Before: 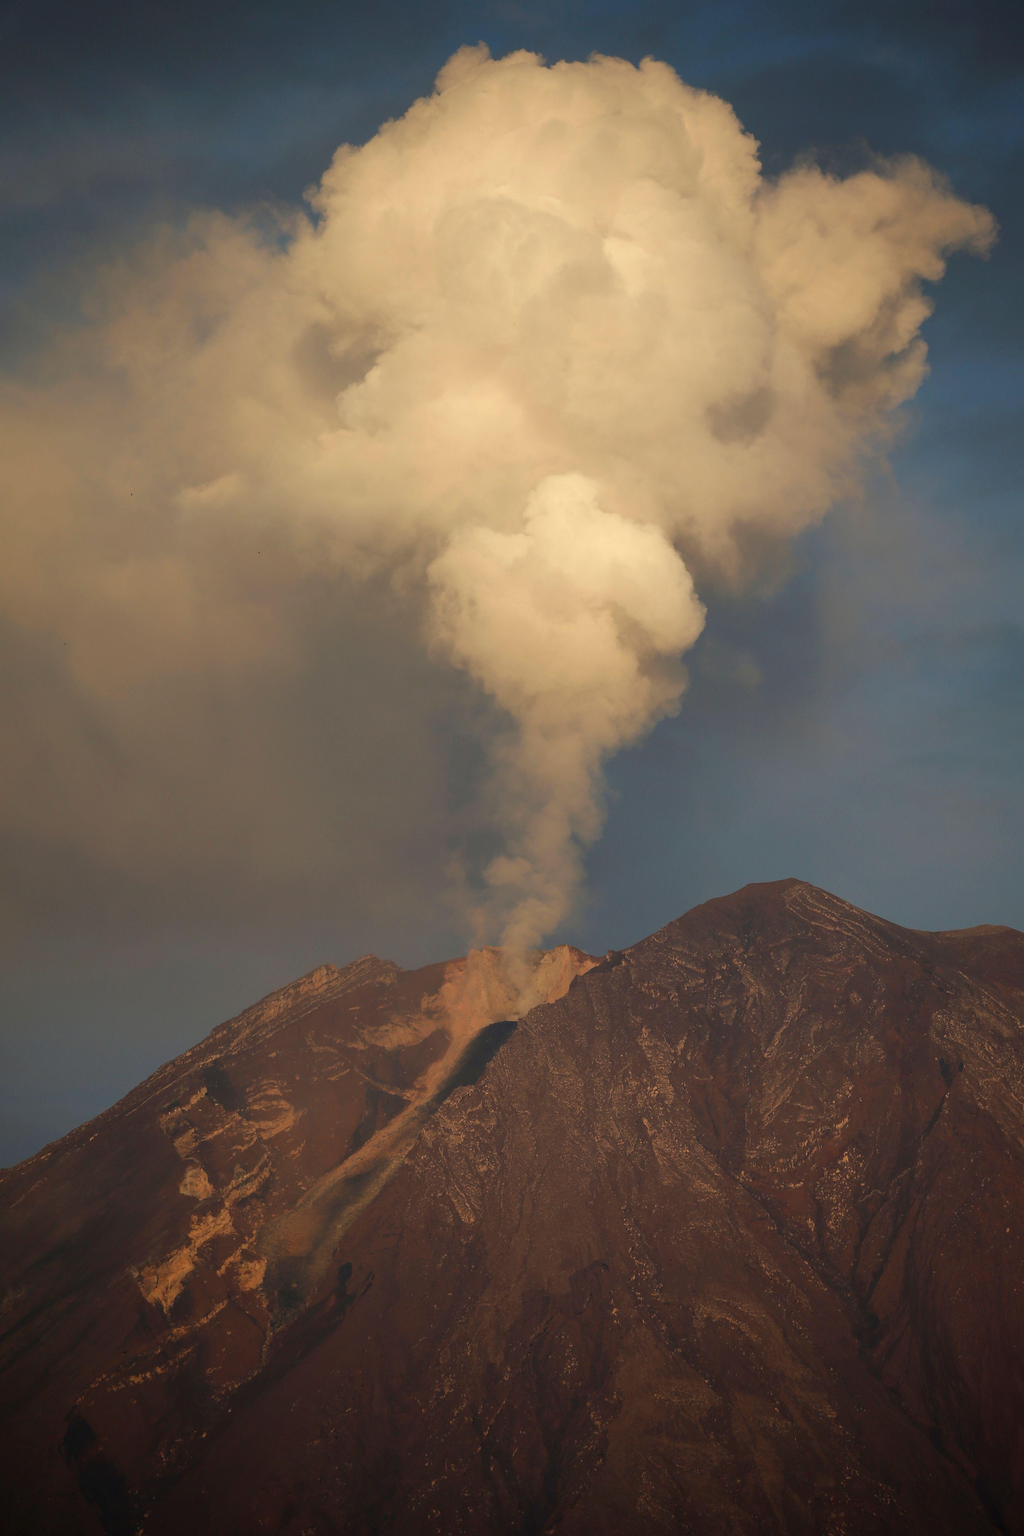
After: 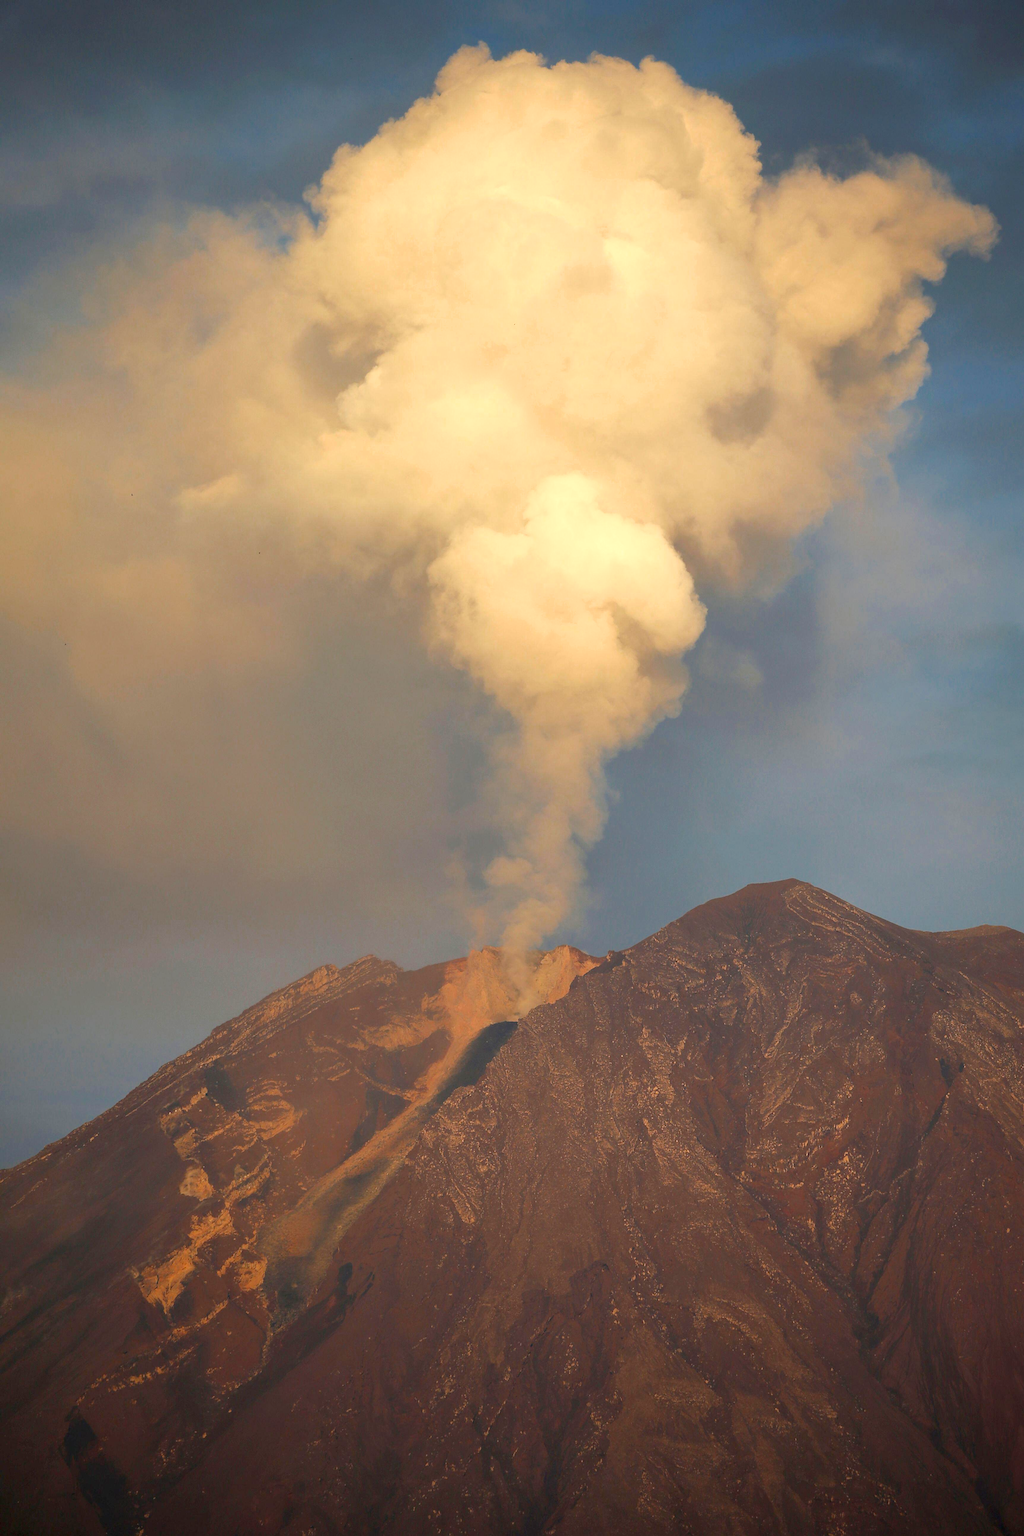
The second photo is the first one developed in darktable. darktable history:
exposure: black level correction 0.001, exposure 1 EV, compensate highlight preservation false
shadows and highlights: shadows 25.61, highlights -25.77
color zones: curves: ch0 [(0, 0.425) (0.143, 0.422) (0.286, 0.42) (0.429, 0.419) (0.571, 0.419) (0.714, 0.42) (0.857, 0.422) (1, 0.425)]
